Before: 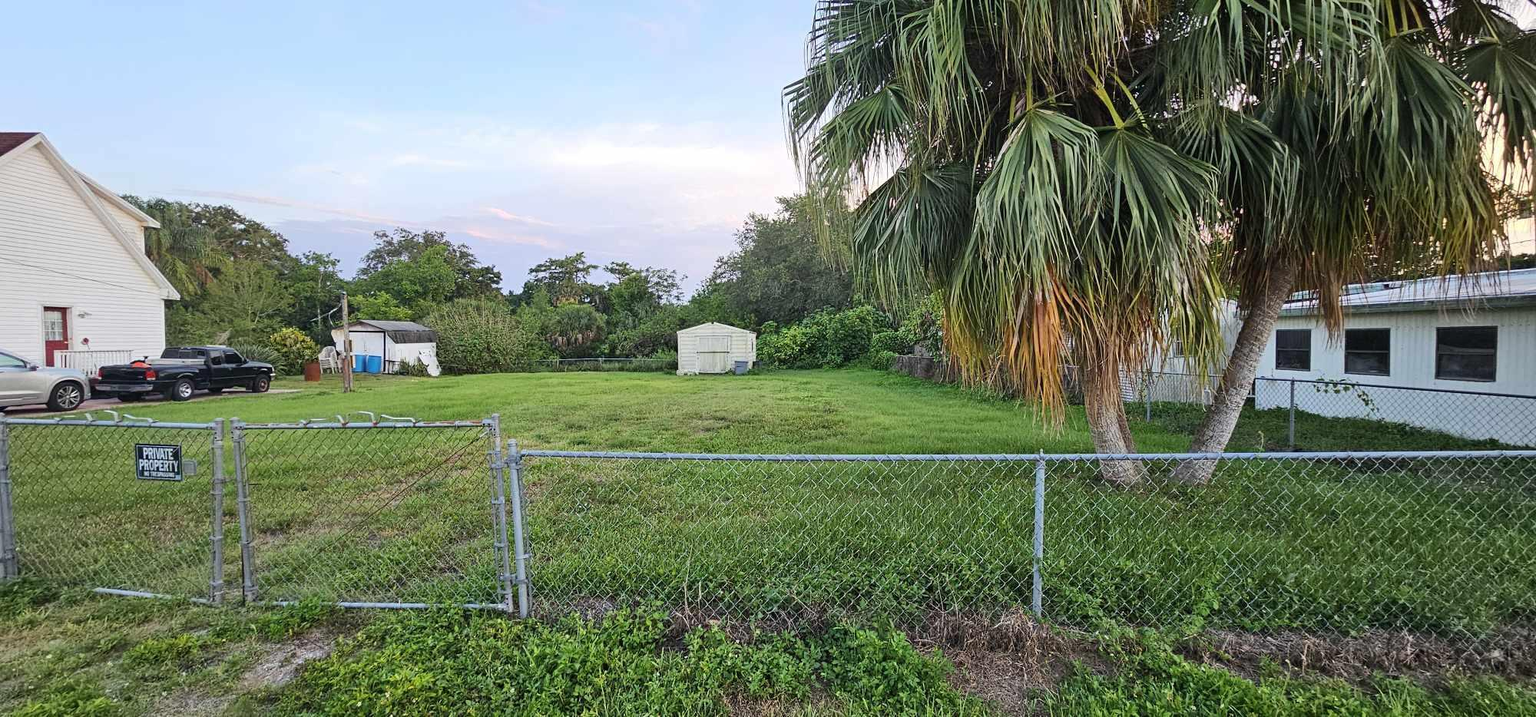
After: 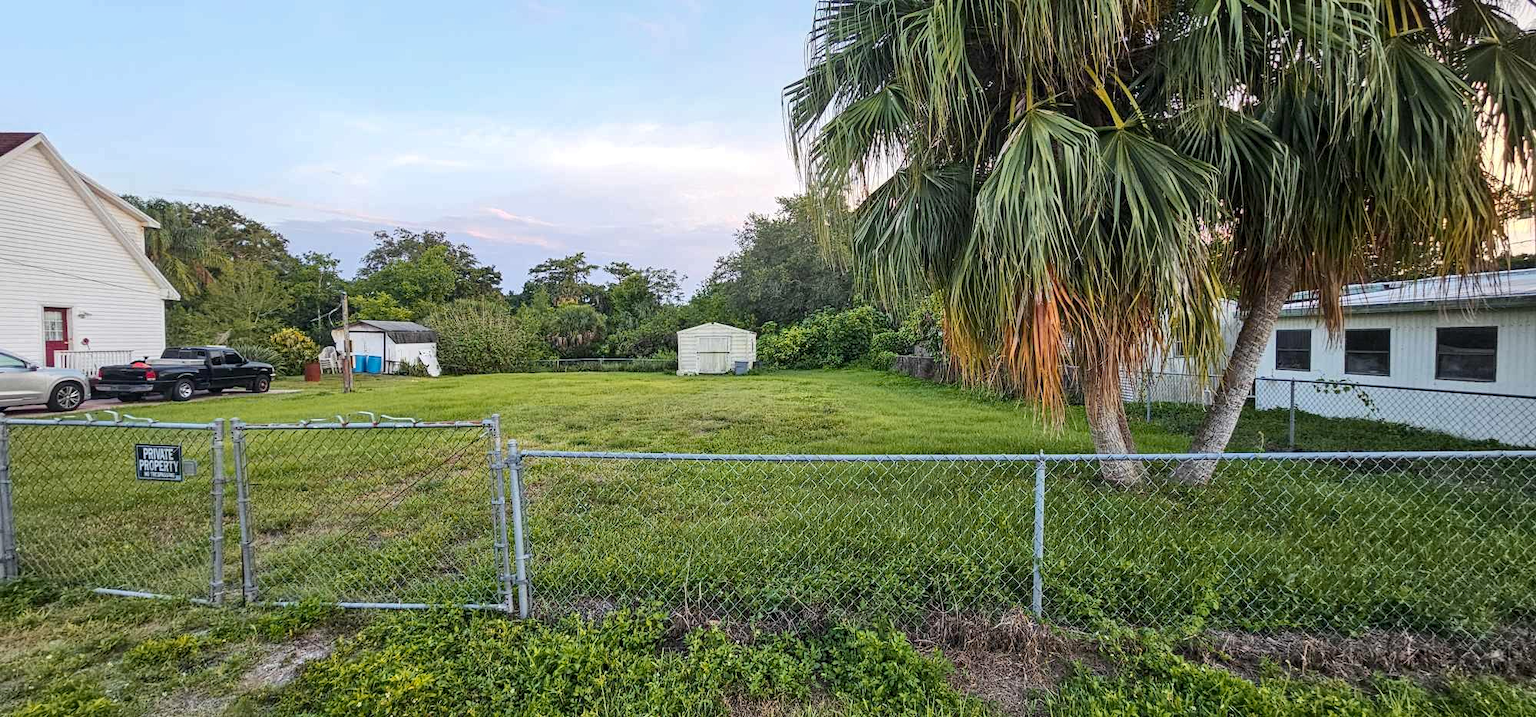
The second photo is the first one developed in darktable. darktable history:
color zones: curves: ch1 [(0.239, 0.552) (0.75, 0.5)]; ch2 [(0.25, 0.462) (0.749, 0.457)], mix 25.94%
local contrast: on, module defaults
